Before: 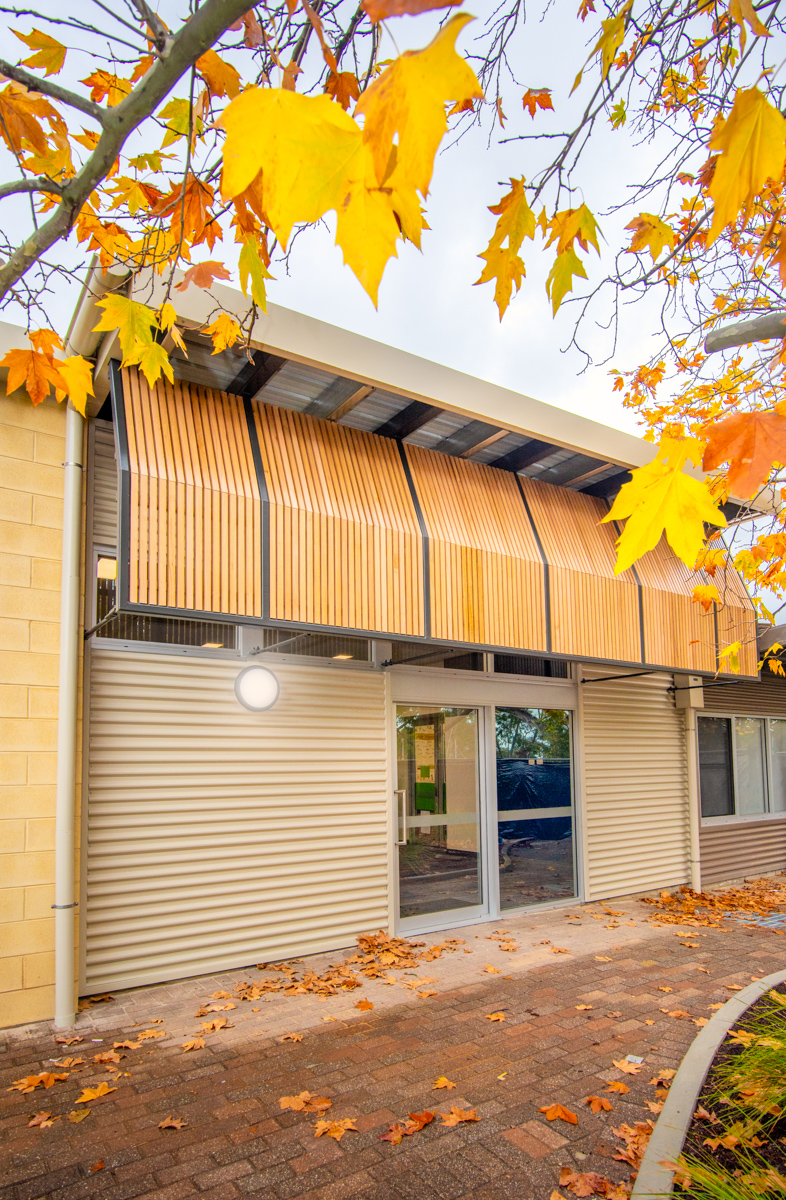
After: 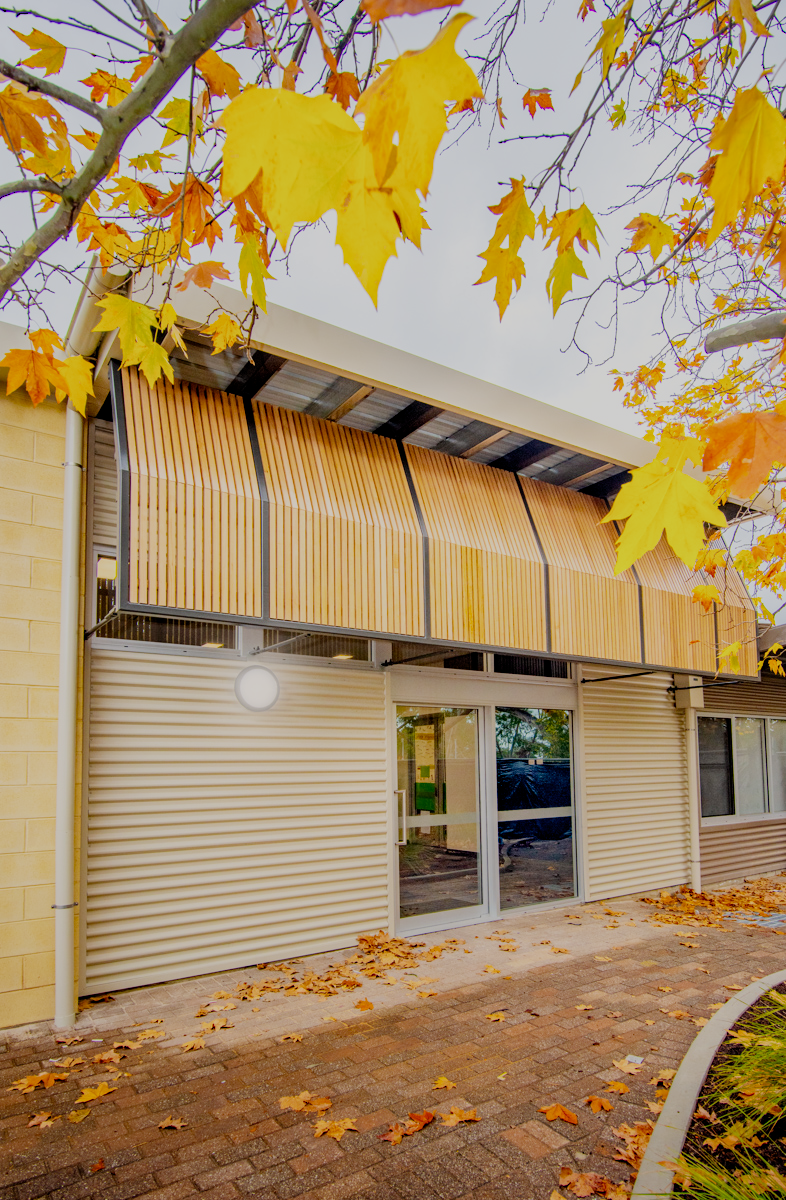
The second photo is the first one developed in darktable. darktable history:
exposure: exposure 0.7 EV, compensate highlight preservation false
filmic rgb: middle gray luminance 30%, black relative exposure -9 EV, white relative exposure 7 EV, threshold 6 EV, target black luminance 0%, hardness 2.94, latitude 2.04%, contrast 0.963, highlights saturation mix 5%, shadows ↔ highlights balance 12.16%, add noise in highlights 0, preserve chrominance no, color science v3 (2019), use custom middle-gray values true, iterations of high-quality reconstruction 0, contrast in highlights soft, enable highlight reconstruction true
haze removal: compatibility mode true, adaptive false
